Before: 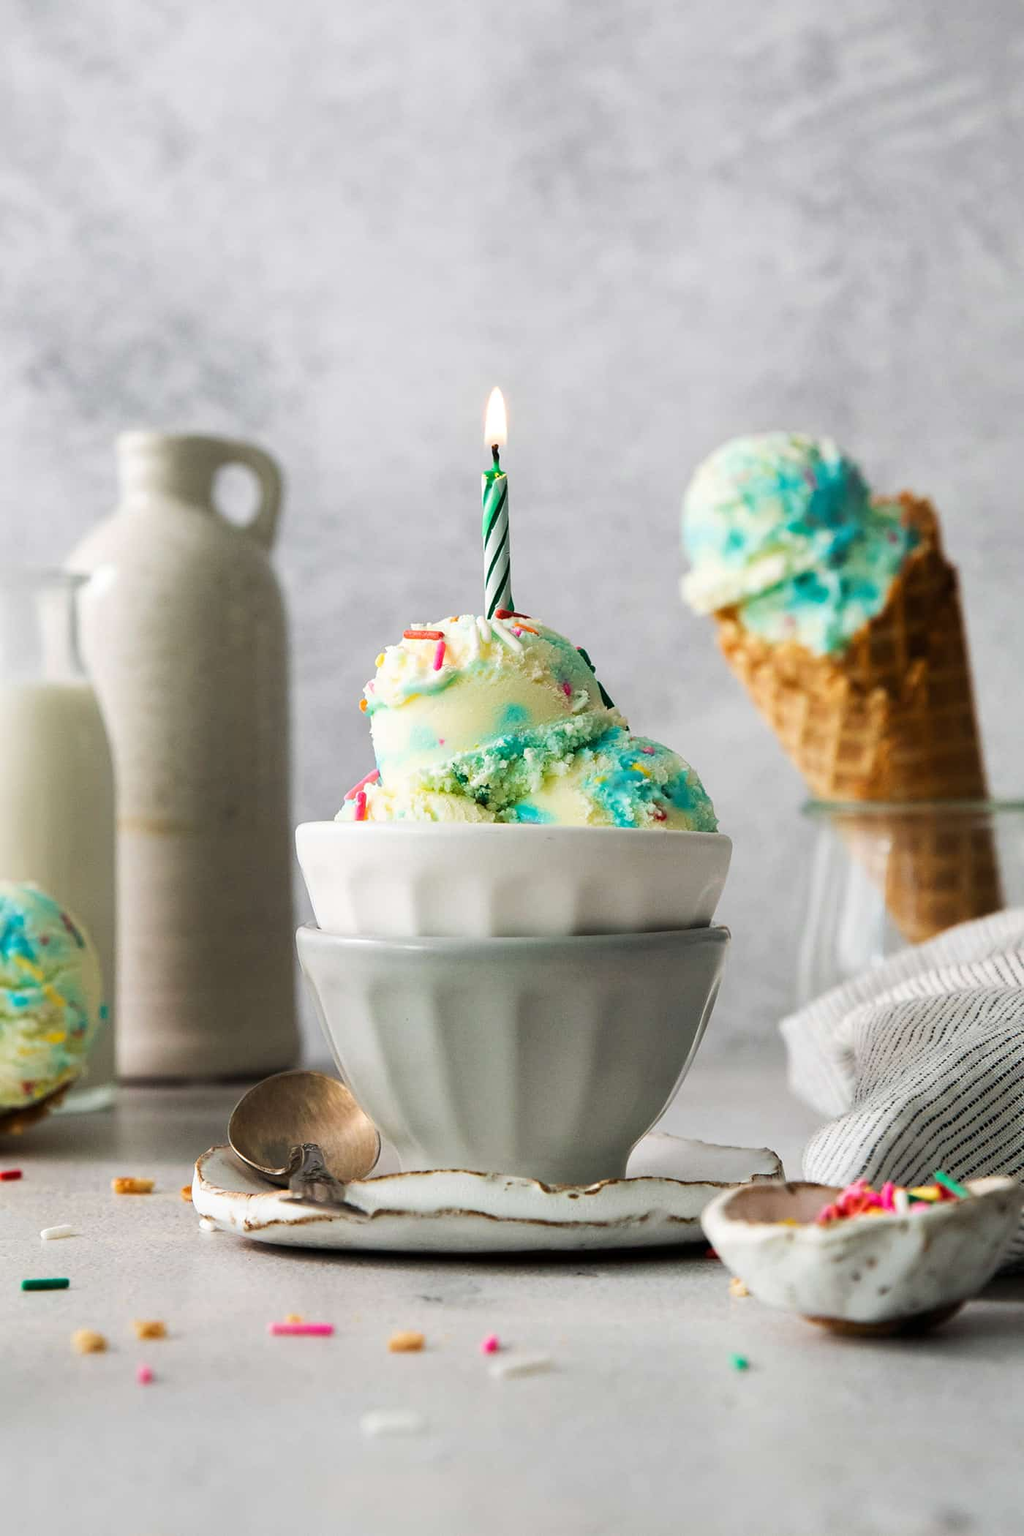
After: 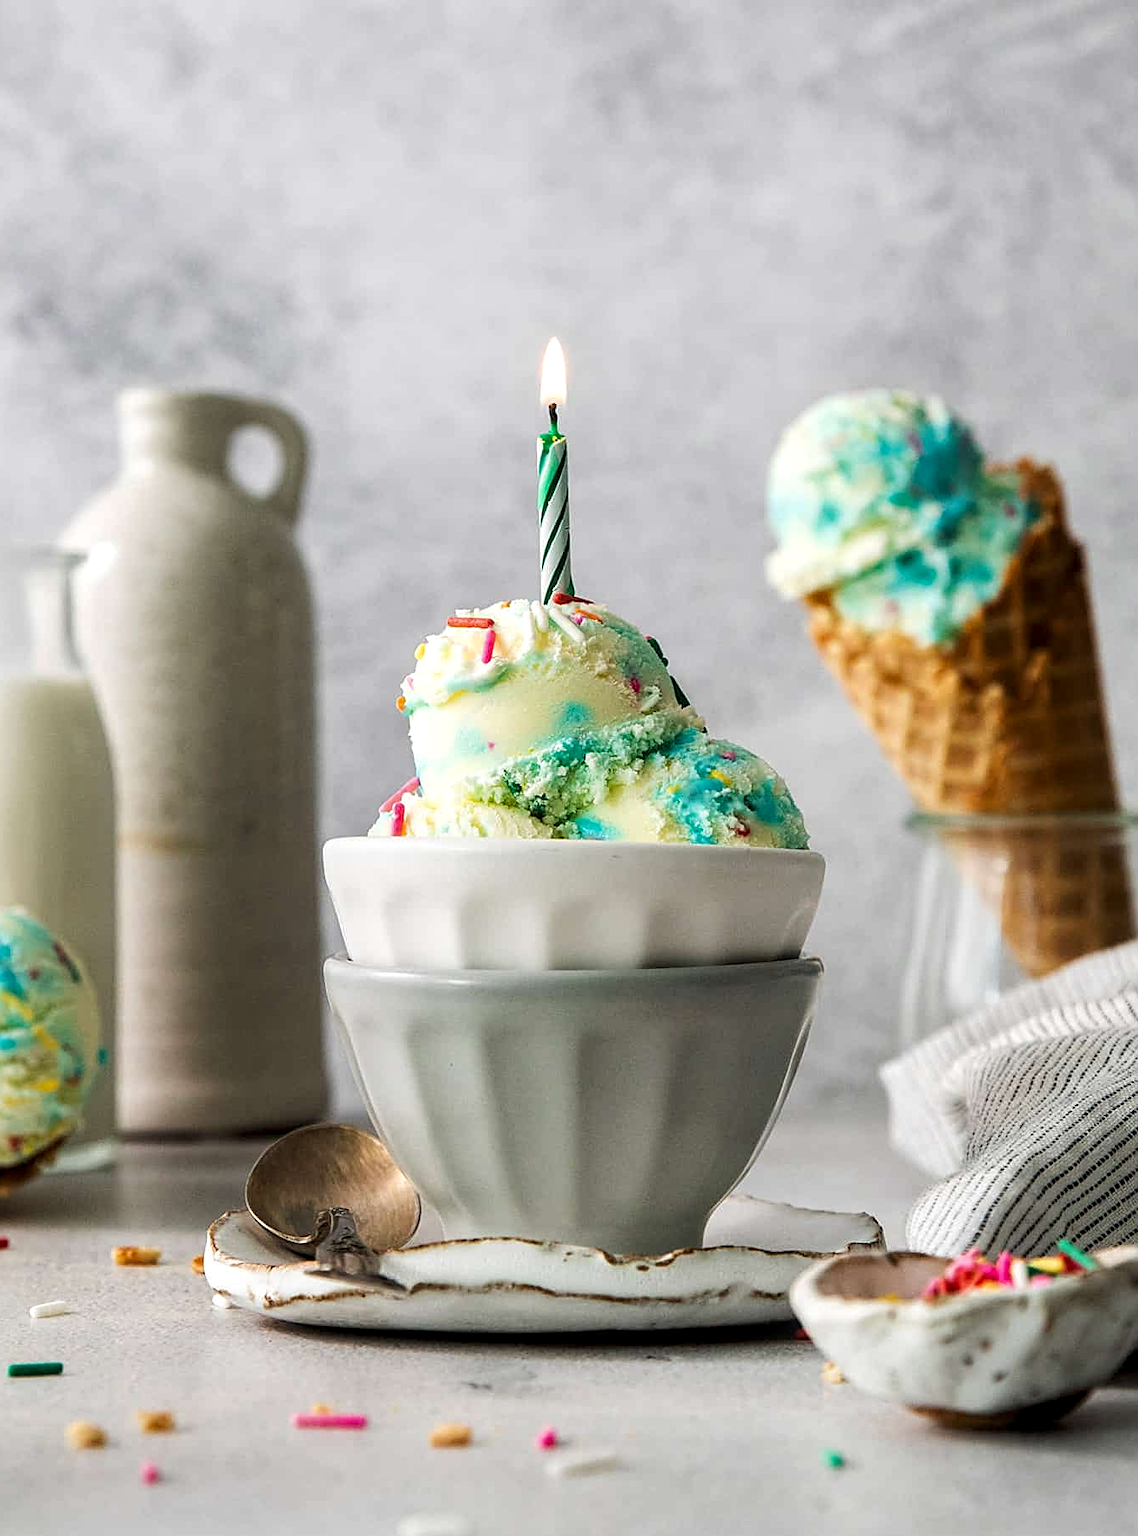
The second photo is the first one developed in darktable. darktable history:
crop: left 1.489%, top 6.133%, right 1.734%, bottom 6.873%
sharpen: amount 0.491
local contrast: detail 130%
tone equalizer: on, module defaults
